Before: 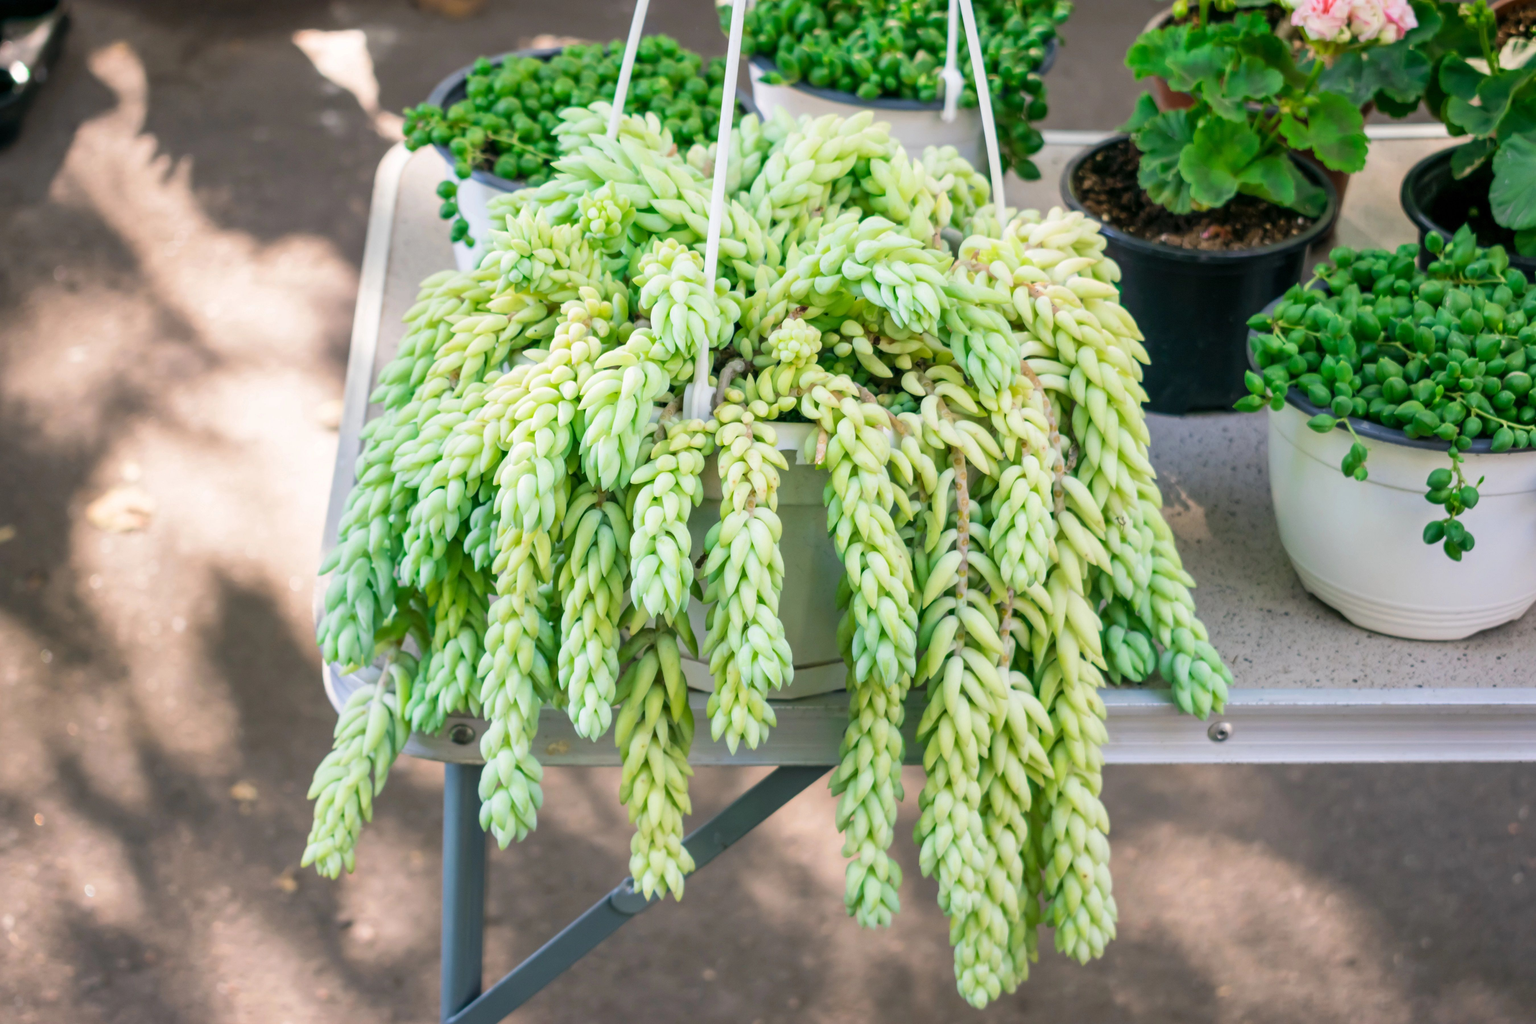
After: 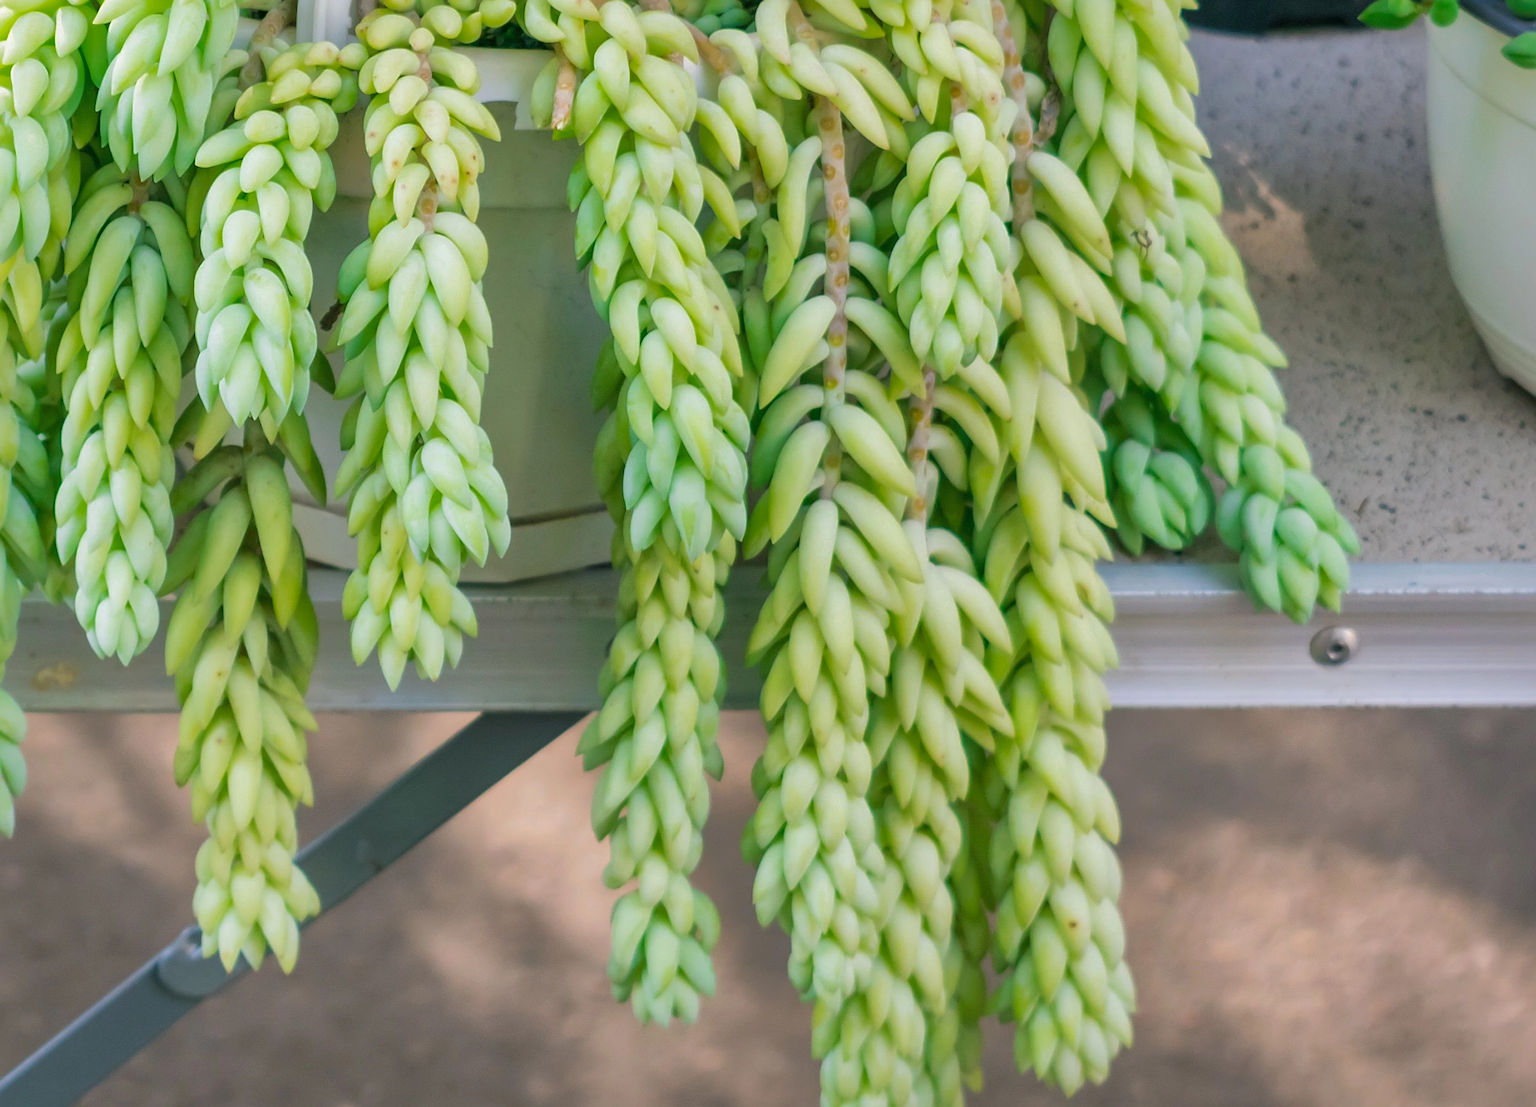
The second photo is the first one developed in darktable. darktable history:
crop: left 34.479%, top 38.822%, right 13.718%, bottom 5.172%
shadows and highlights: shadows 40, highlights -60
sharpen: amount 0.55
